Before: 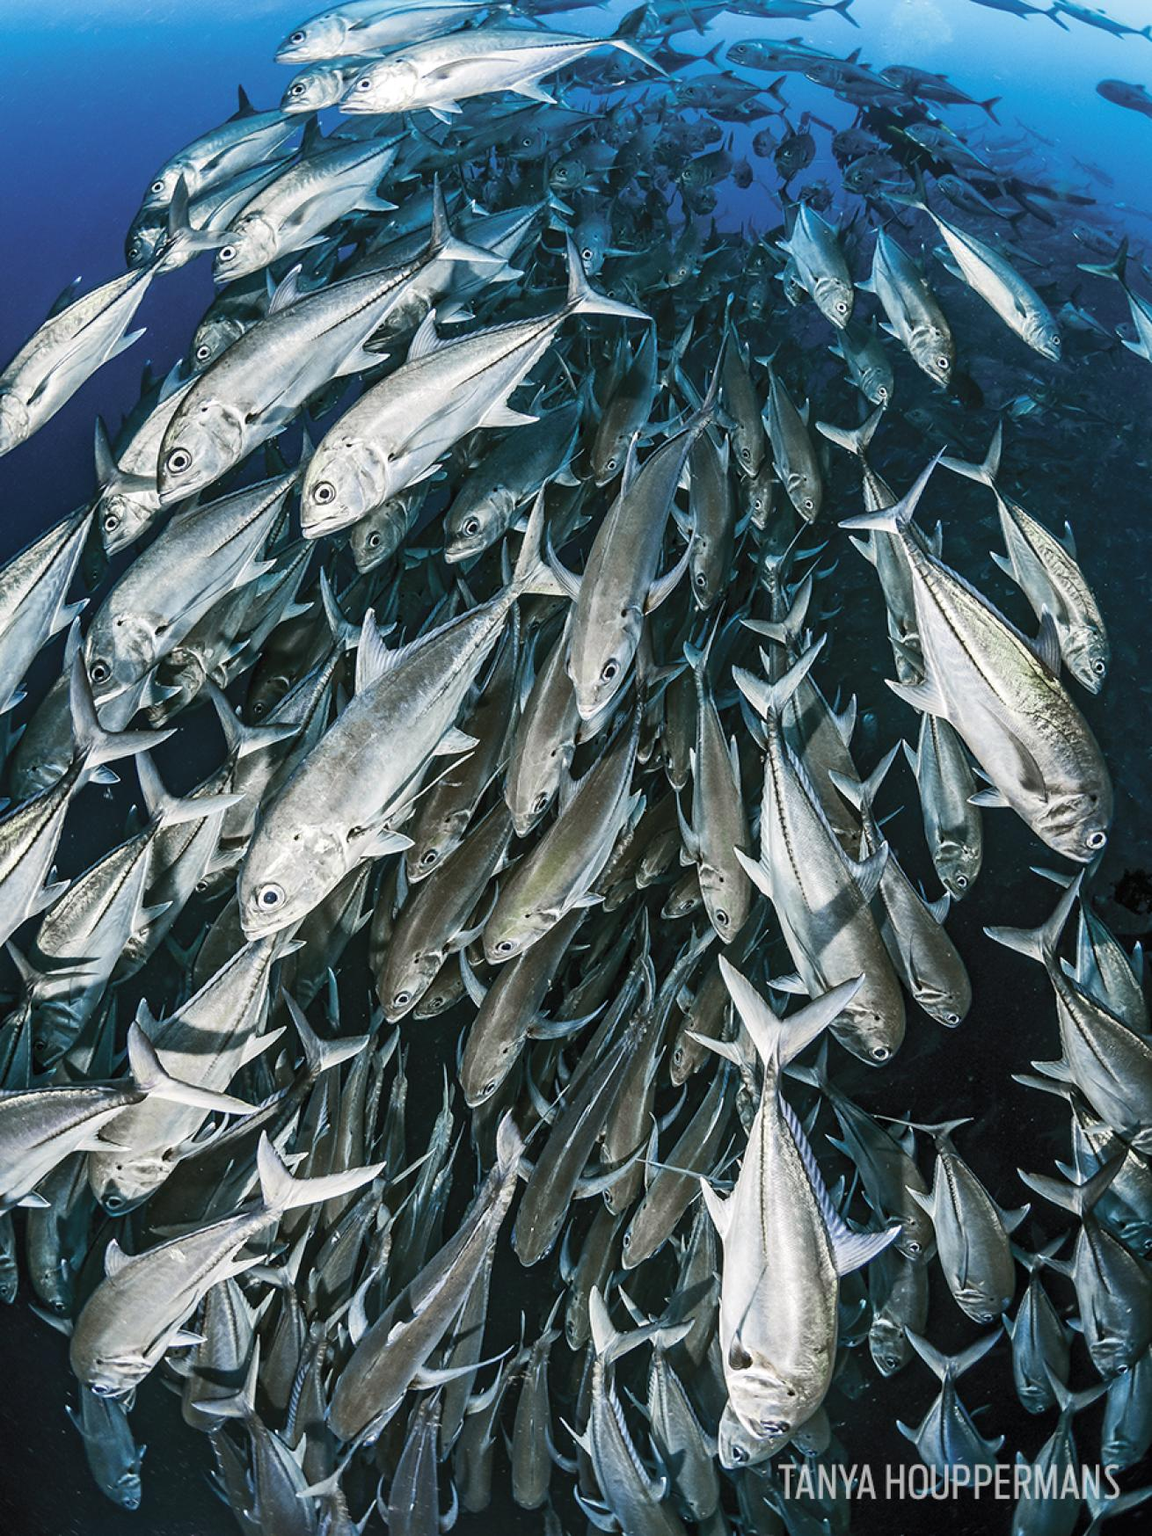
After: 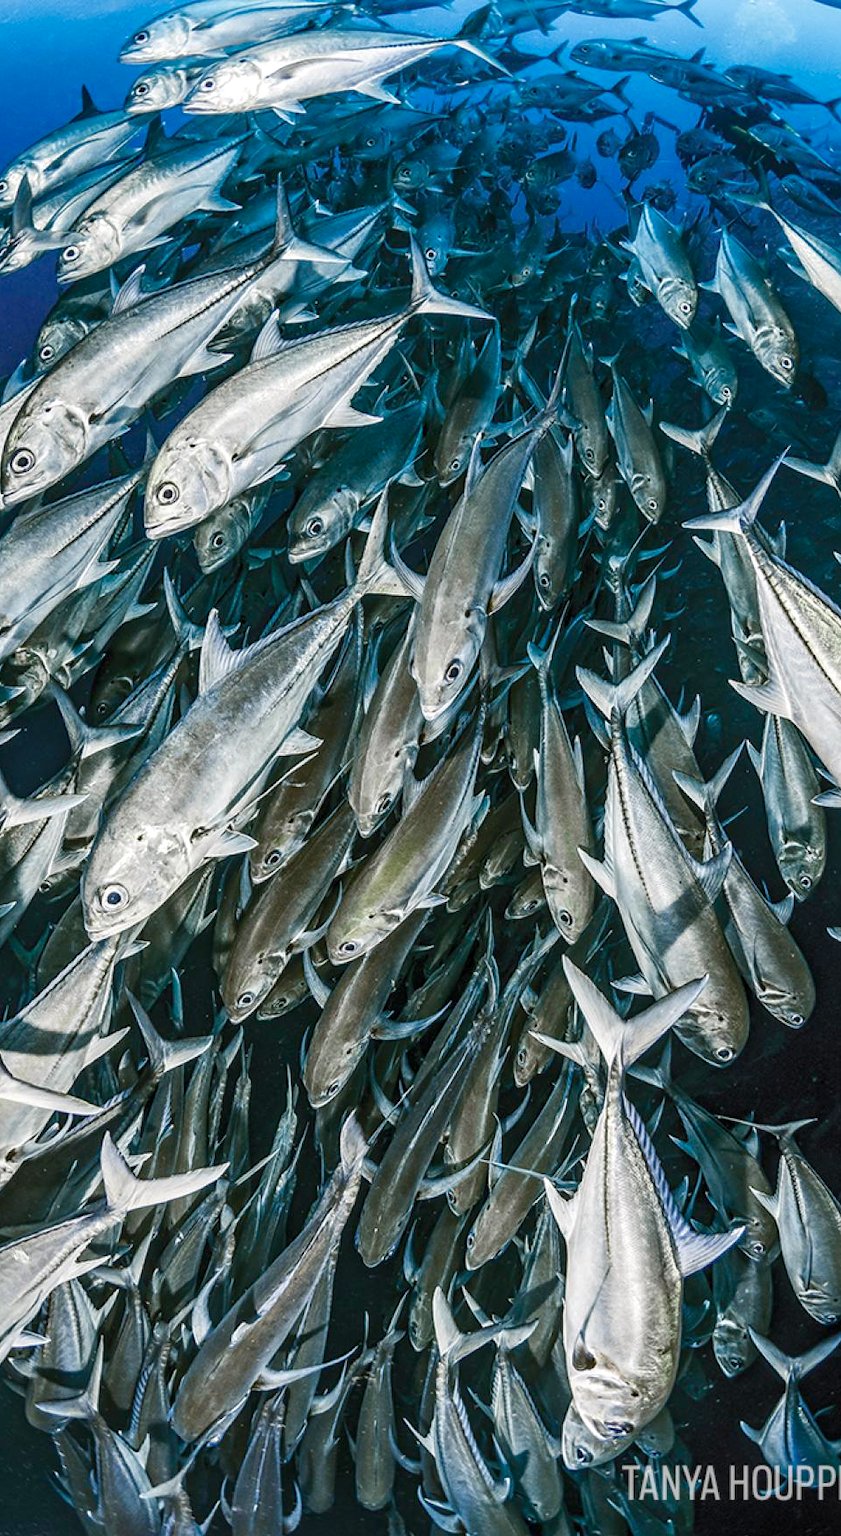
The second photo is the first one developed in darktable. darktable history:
crop: left 13.641%, top 0%, right 13.238%
local contrast: on, module defaults
color balance rgb: perceptual saturation grading › global saturation 20%, perceptual saturation grading › highlights -24.93%, perceptual saturation grading › shadows 50.245%, global vibrance 0.722%
